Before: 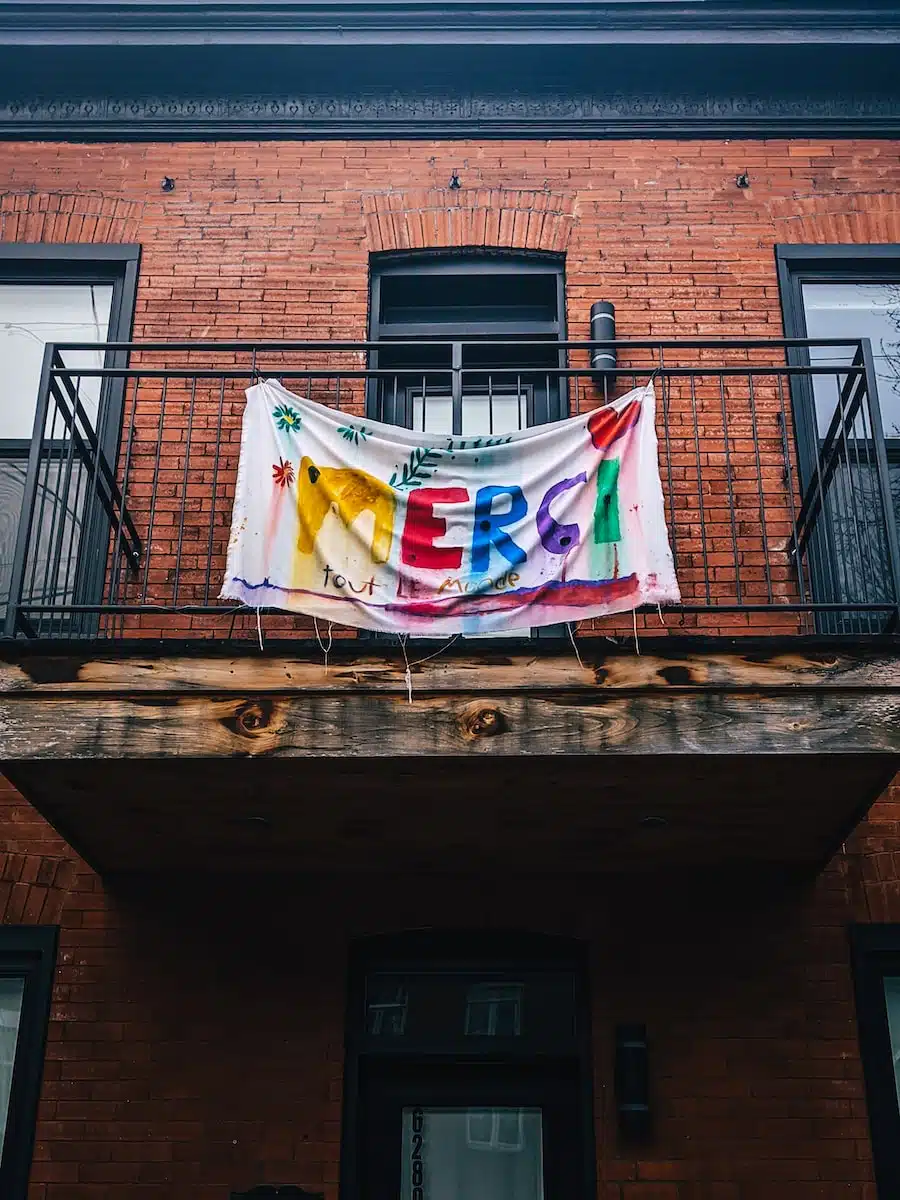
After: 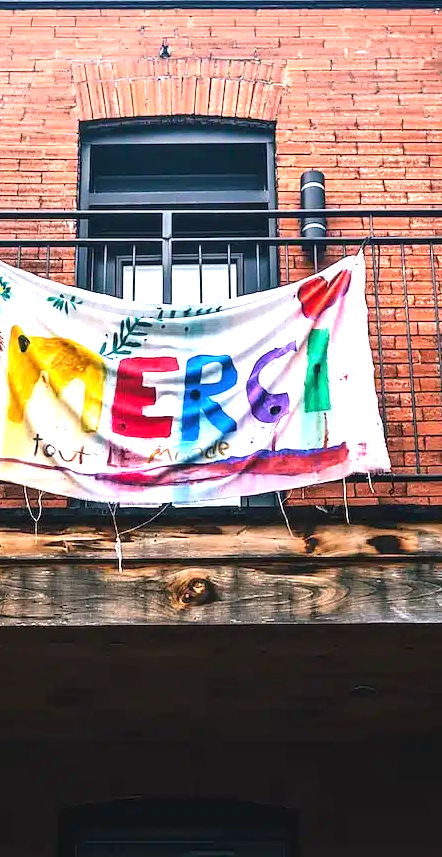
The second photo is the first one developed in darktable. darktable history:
crop: left 32.249%, top 10.98%, right 18.547%, bottom 17.535%
exposure: black level correction 0, exposure 1.104 EV, compensate highlight preservation false
